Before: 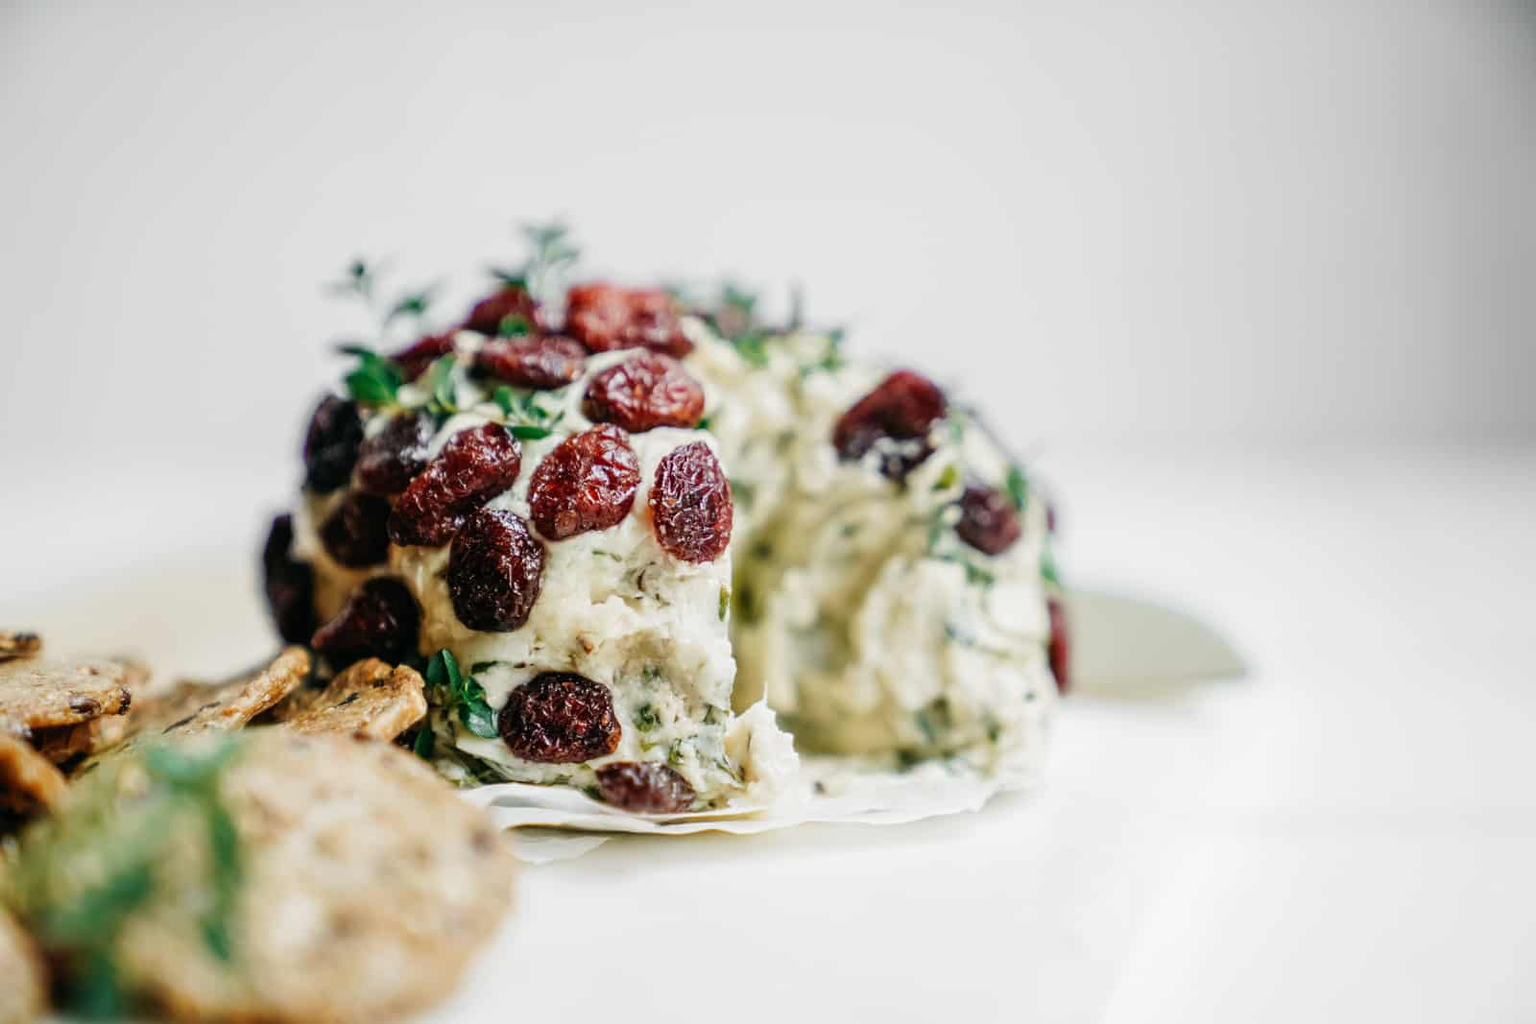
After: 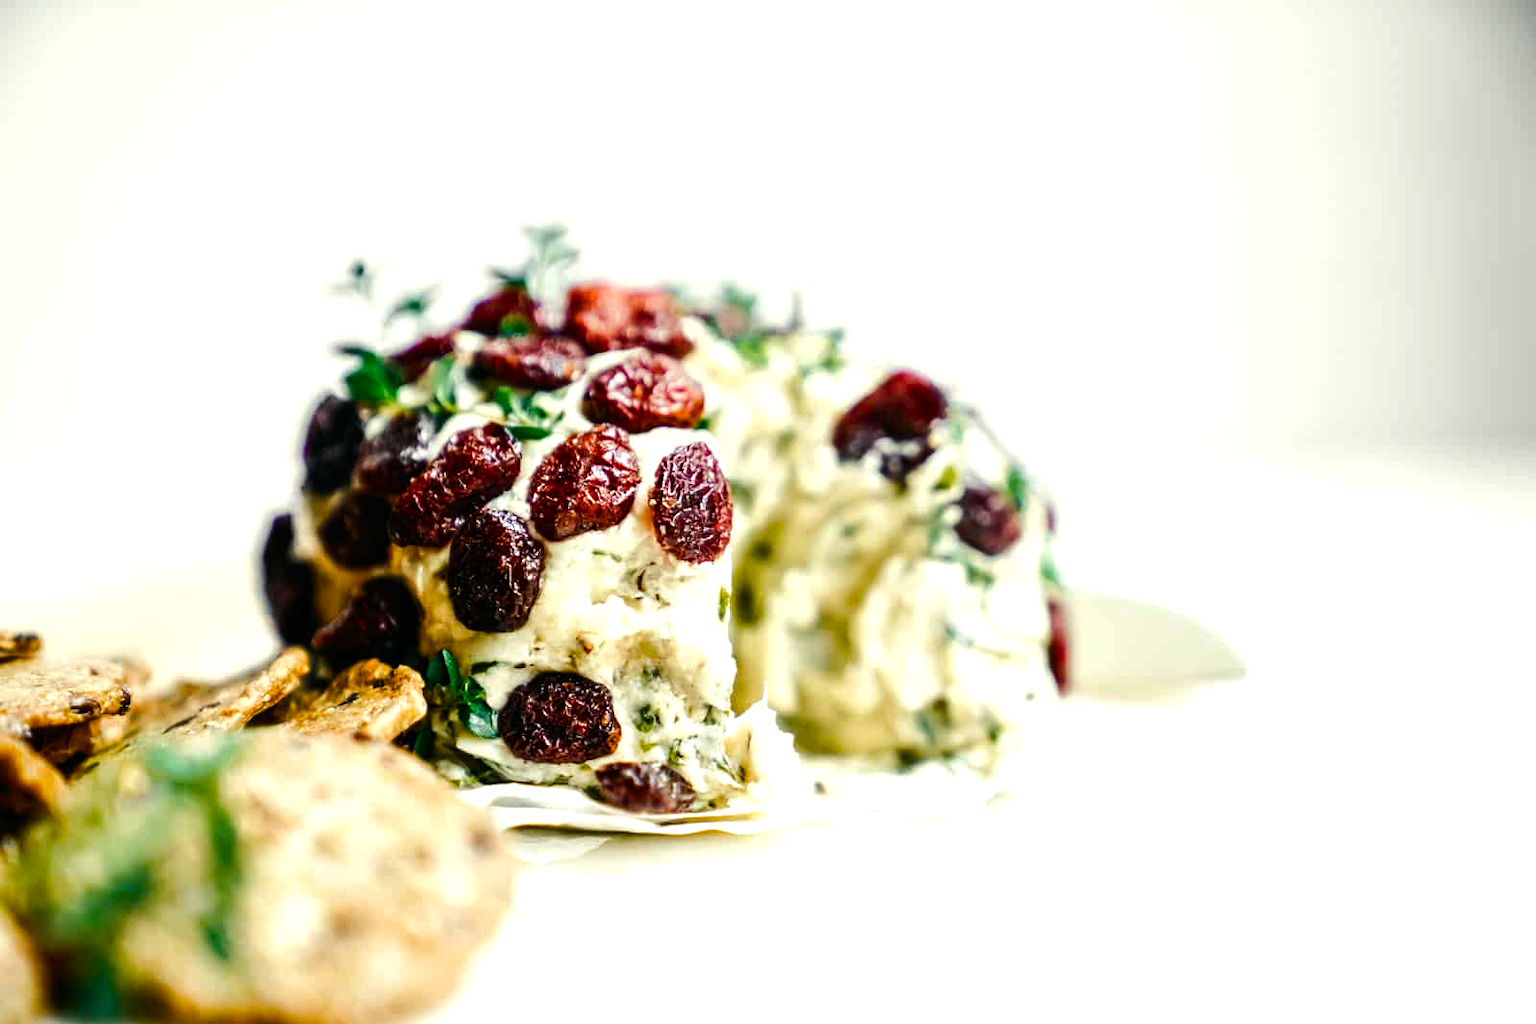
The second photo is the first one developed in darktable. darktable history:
color balance rgb: highlights gain › luminance 5.546%, highlights gain › chroma 2.522%, highlights gain › hue 93.27°, linear chroma grading › global chroma 0.977%, perceptual saturation grading › global saturation 23.972%, perceptual saturation grading › highlights -24.366%, perceptual saturation grading › mid-tones 24.563%, perceptual saturation grading › shadows 39.716%, perceptual brilliance grading › highlights 18.021%, perceptual brilliance grading › mid-tones 31.595%, perceptual brilliance grading › shadows -31.809%
